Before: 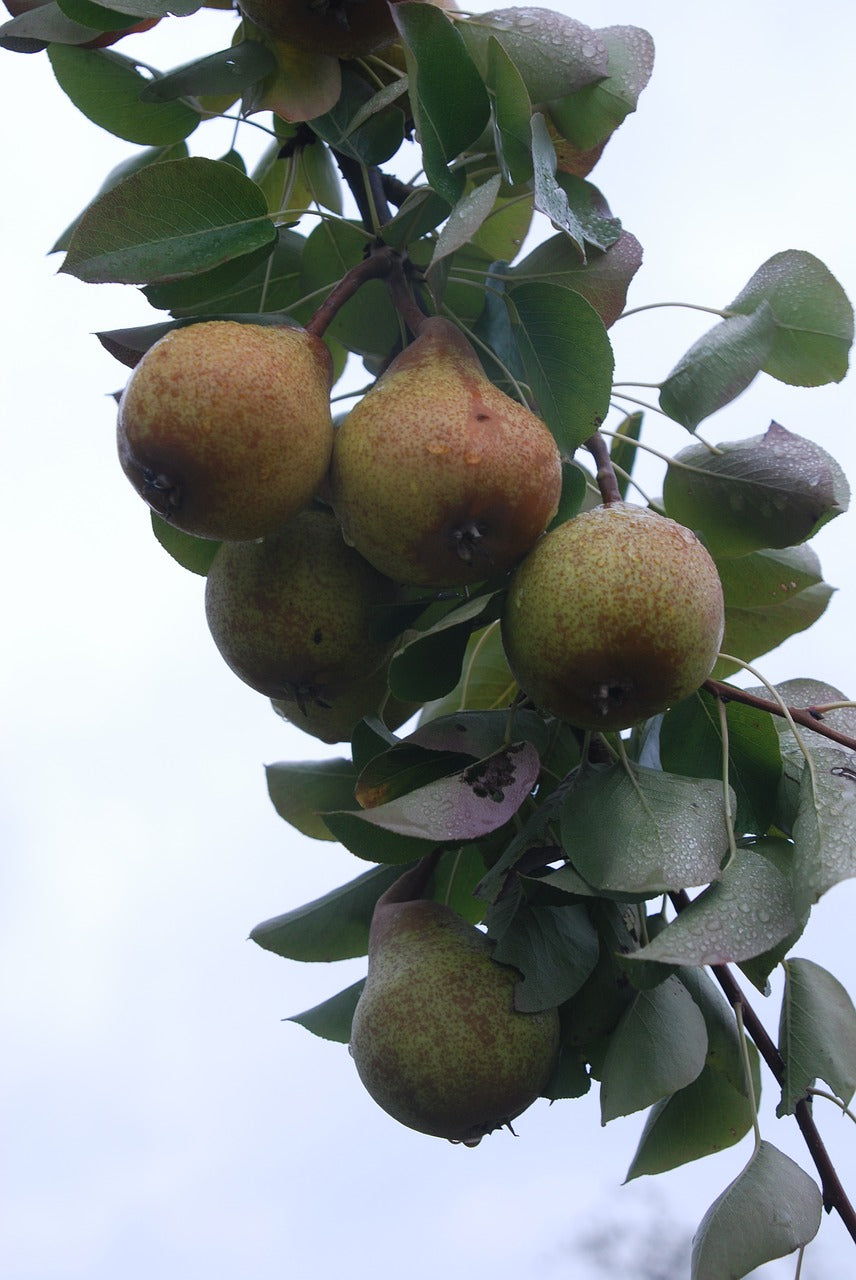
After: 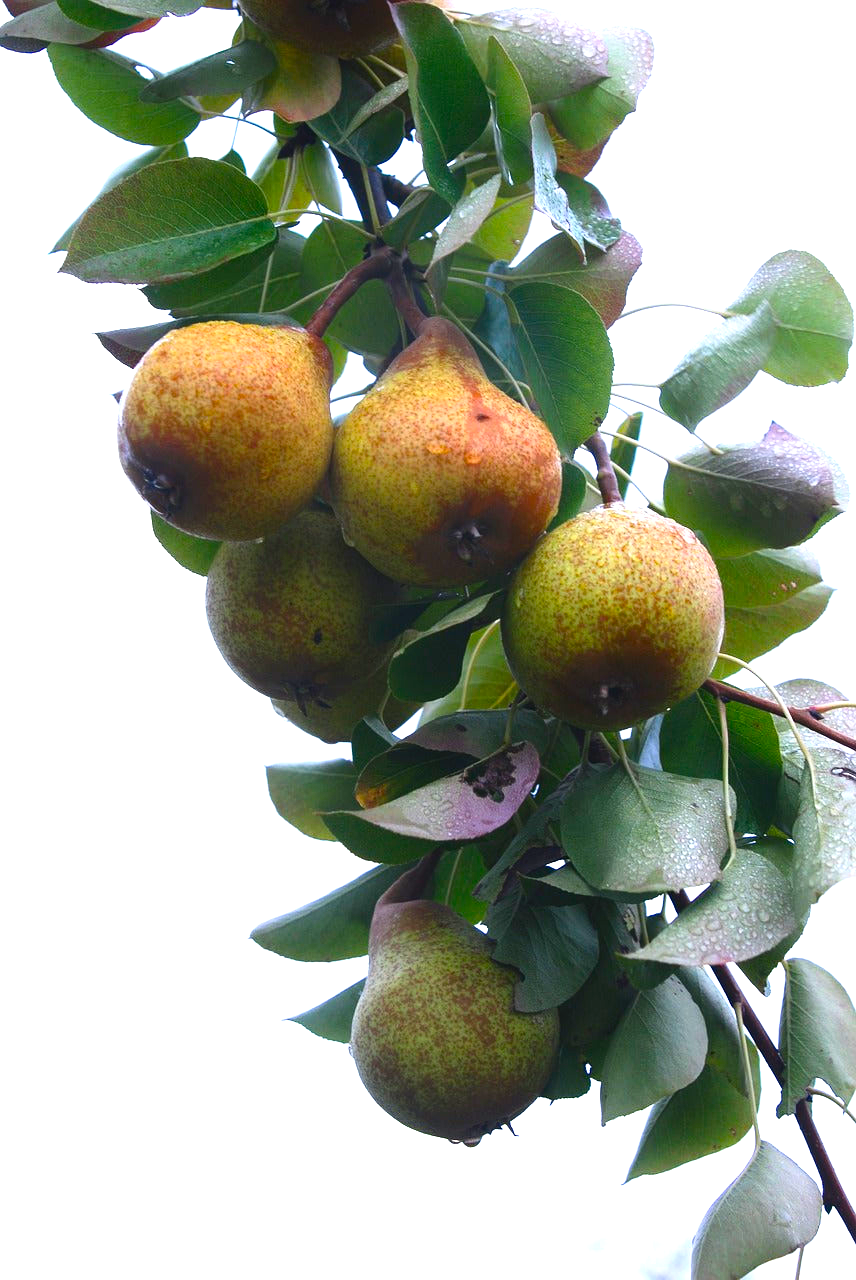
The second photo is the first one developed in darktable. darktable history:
exposure: black level correction 0, exposure 1.391 EV, compensate exposure bias true, compensate highlight preservation false
contrast brightness saturation: contrast 0.131, brightness -0.065, saturation 0.159
color balance rgb: perceptual saturation grading › global saturation 31.247%
